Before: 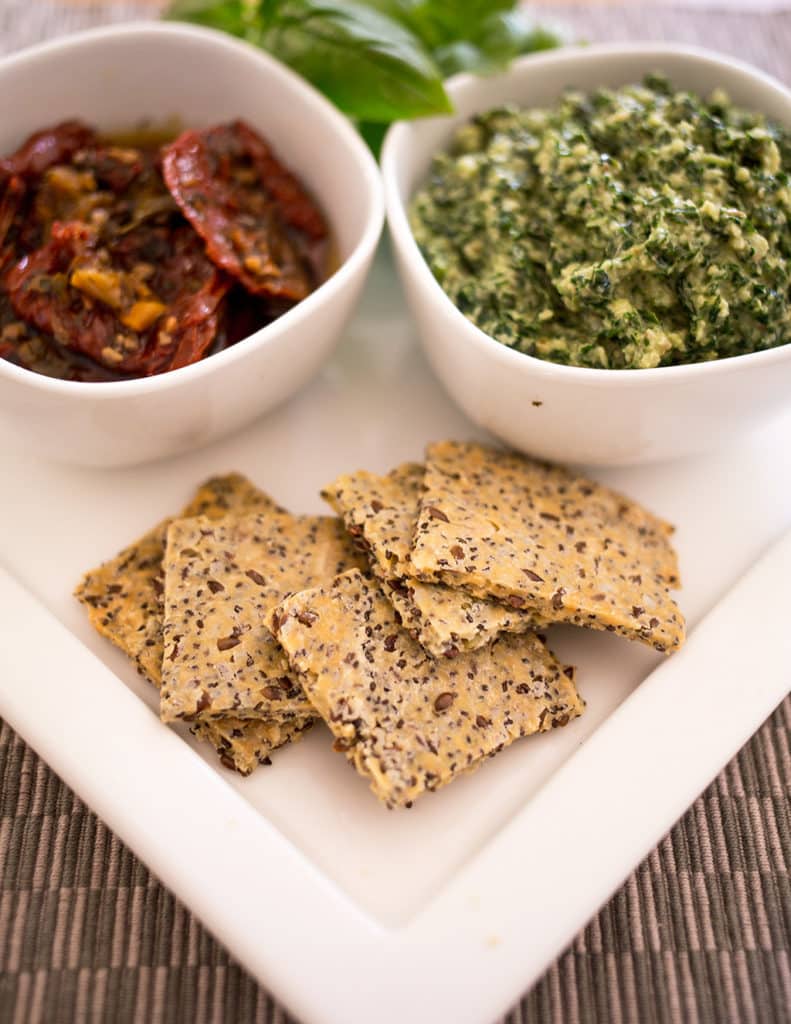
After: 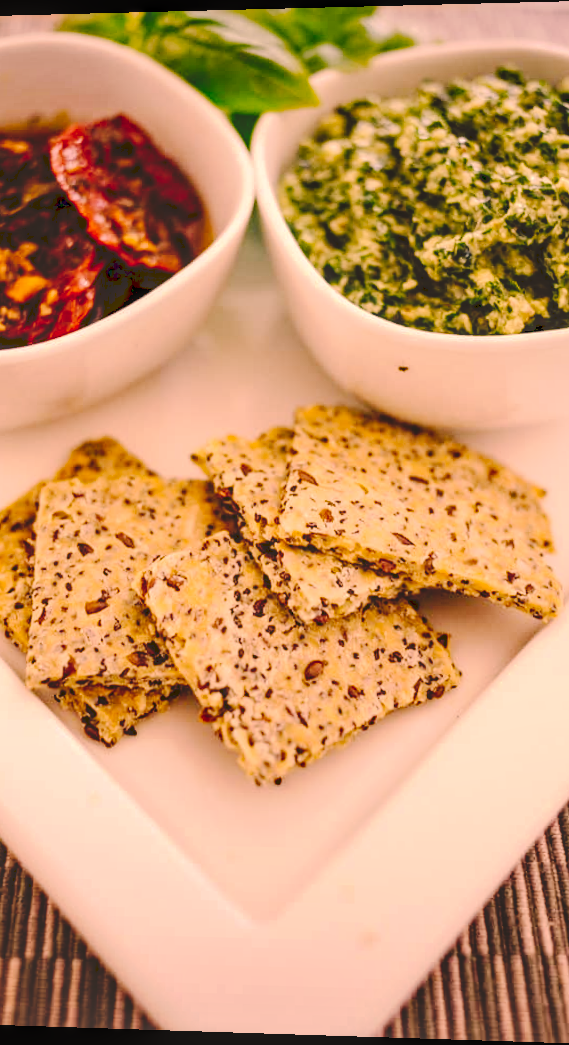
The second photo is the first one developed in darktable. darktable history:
crop and rotate: left 18.442%, right 15.508%
rotate and perspective: rotation 0.128°, lens shift (vertical) -0.181, lens shift (horizontal) -0.044, shear 0.001, automatic cropping off
shadows and highlights: radius 334.93, shadows 63.48, highlights 6.06, compress 87.7%, highlights color adjustment 39.73%, soften with gaussian
color correction: highlights a* 17.88, highlights b* 18.79
tone curve: curves: ch0 [(0, 0) (0.003, 0.169) (0.011, 0.169) (0.025, 0.169) (0.044, 0.173) (0.069, 0.178) (0.1, 0.183) (0.136, 0.185) (0.177, 0.197) (0.224, 0.227) (0.277, 0.292) (0.335, 0.391) (0.399, 0.491) (0.468, 0.592) (0.543, 0.672) (0.623, 0.734) (0.709, 0.785) (0.801, 0.844) (0.898, 0.893) (1, 1)], preserve colors none
haze removal: strength 0.29, distance 0.25, compatibility mode true, adaptive false
local contrast: on, module defaults
